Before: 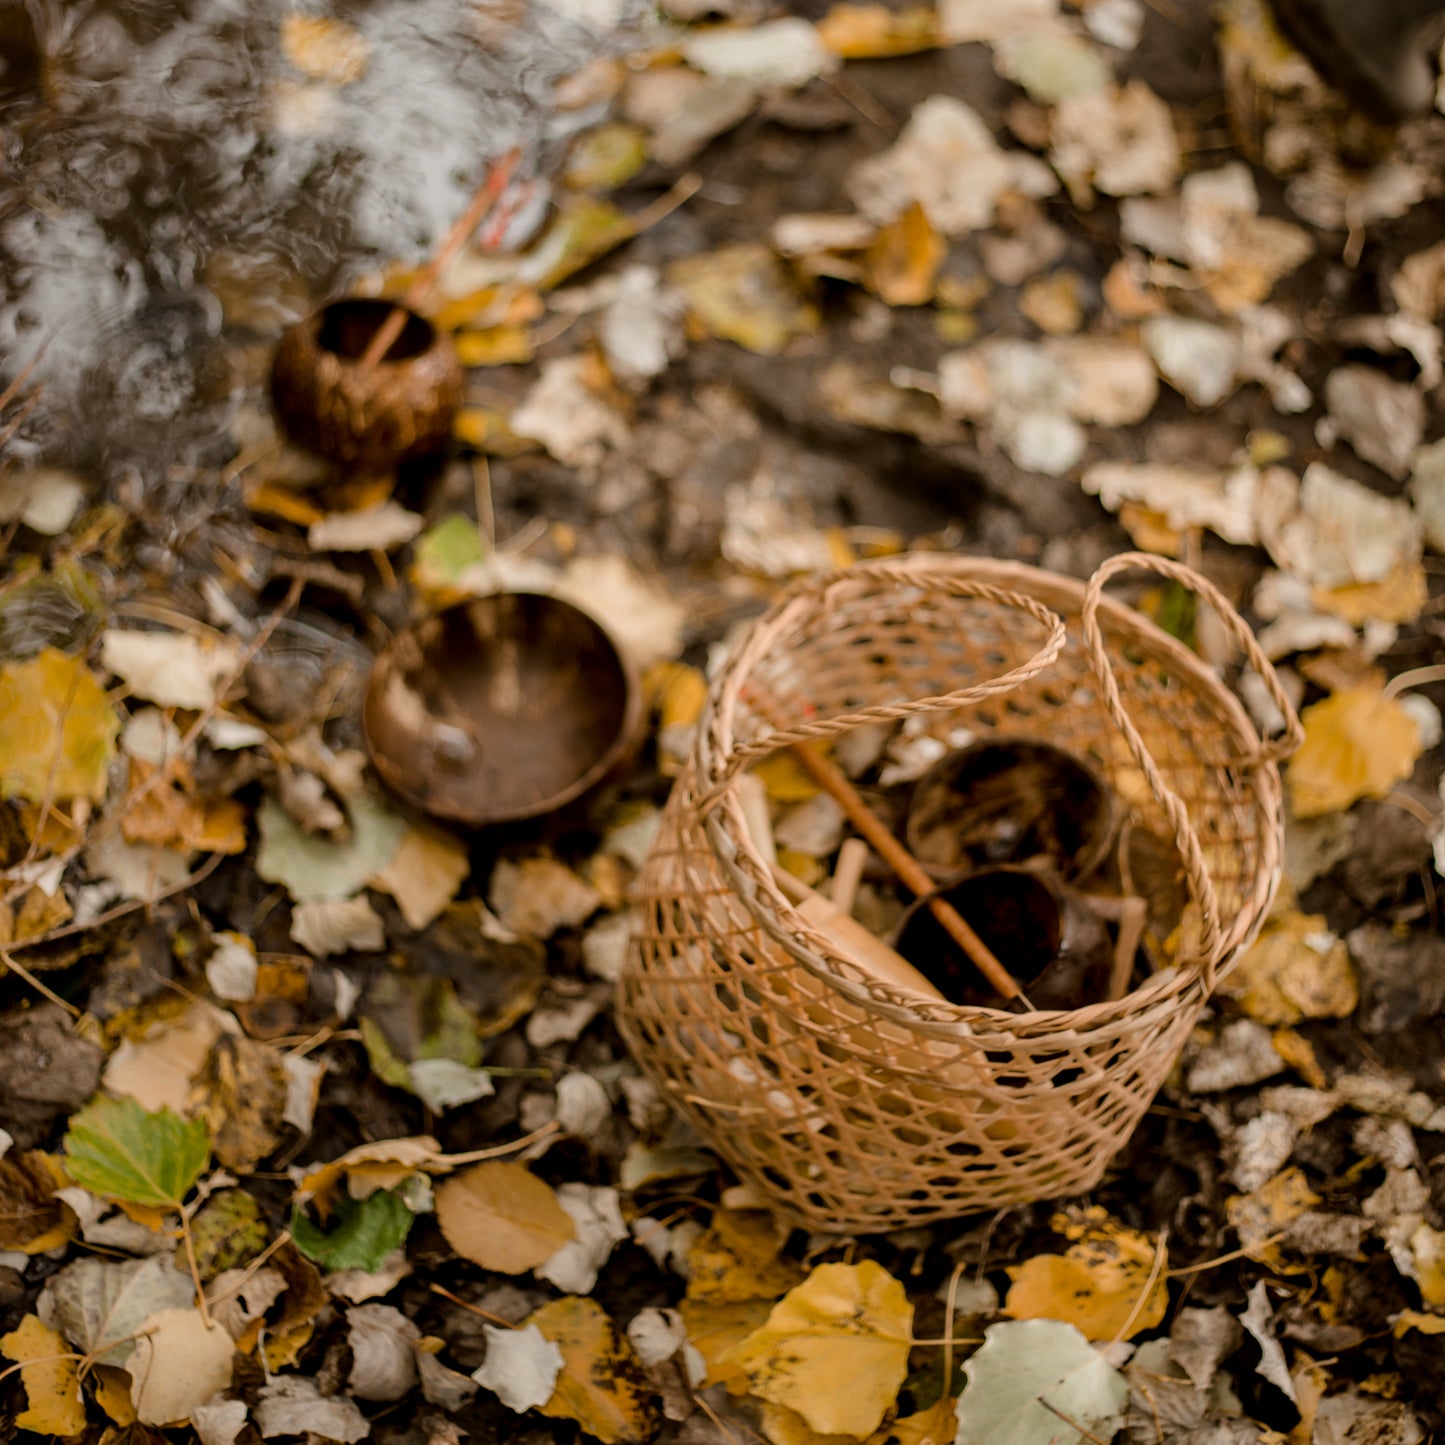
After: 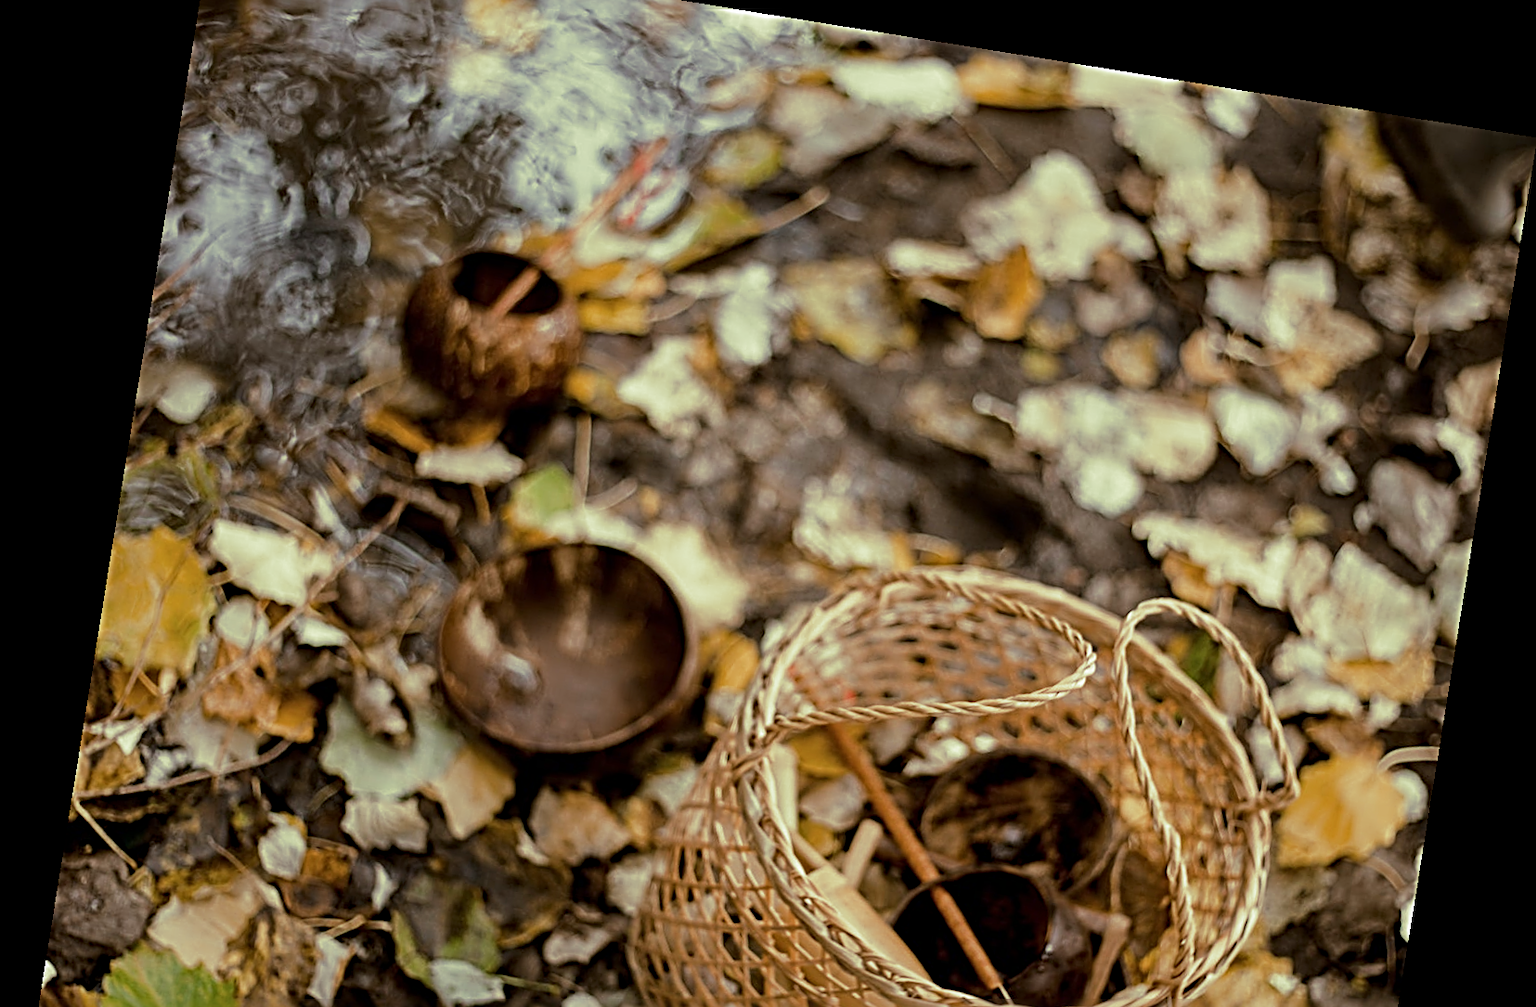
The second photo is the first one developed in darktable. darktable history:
white balance: emerald 1
crop and rotate: top 4.848%, bottom 29.503%
rotate and perspective: rotation 9.12°, automatic cropping off
color calibration: illuminant custom, x 0.368, y 0.373, temperature 4330.32 K
split-toning: shadows › hue 290.82°, shadows › saturation 0.34, highlights › saturation 0.38, balance 0, compress 50%
sharpen: radius 3.69, amount 0.928
